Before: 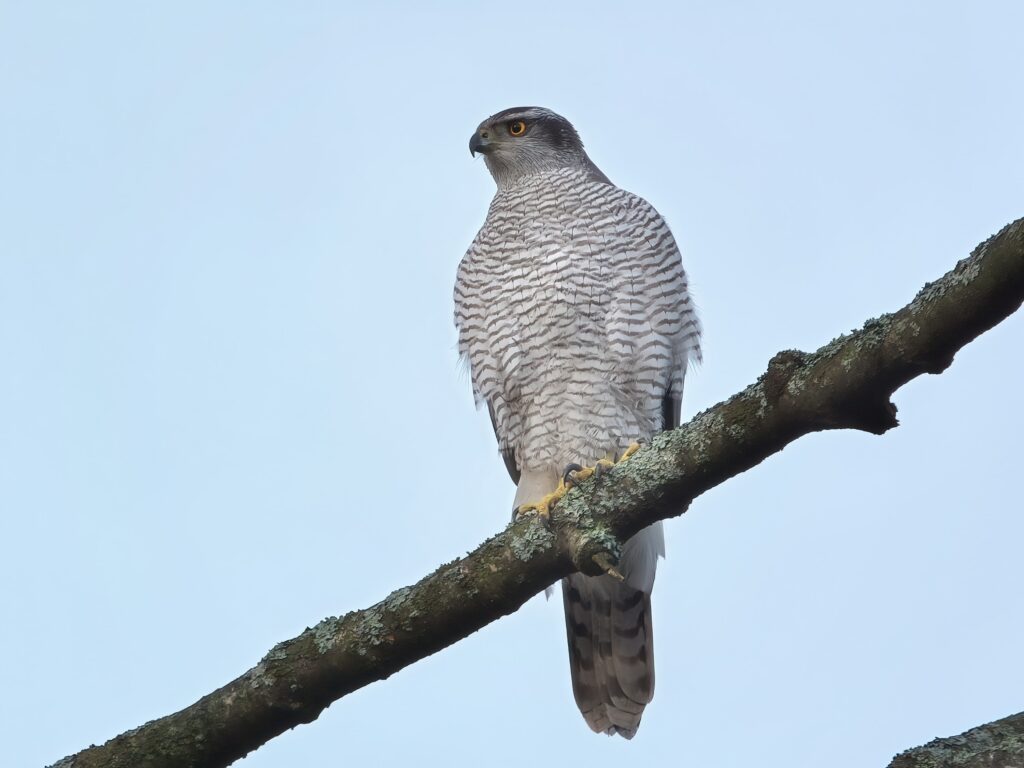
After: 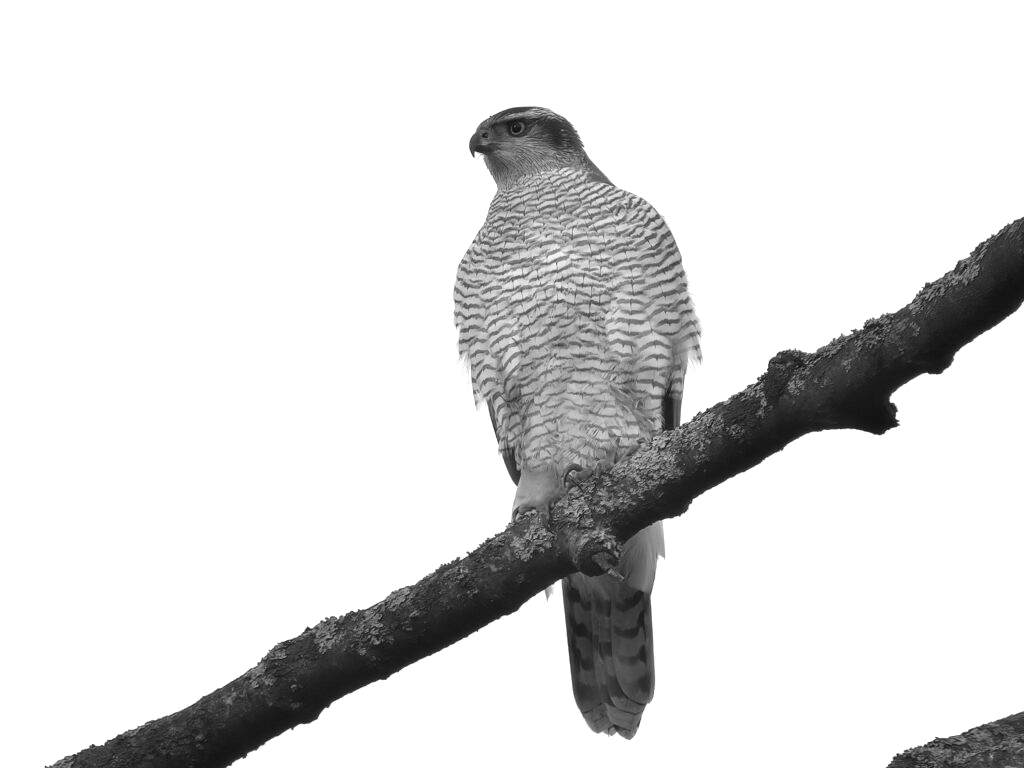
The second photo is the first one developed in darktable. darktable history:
contrast equalizer: octaves 7, y [[0.5, 0.502, 0.506, 0.511, 0.52, 0.537], [0.5 ×6], [0.505, 0.509, 0.518, 0.534, 0.553, 0.561], [0 ×6], [0 ×6]]
color zones: curves: ch0 [(0.287, 0.048) (0.493, 0.484) (0.737, 0.816)]; ch1 [(0, 0) (0.143, 0) (0.286, 0) (0.429, 0) (0.571, 0) (0.714, 0) (0.857, 0)]
